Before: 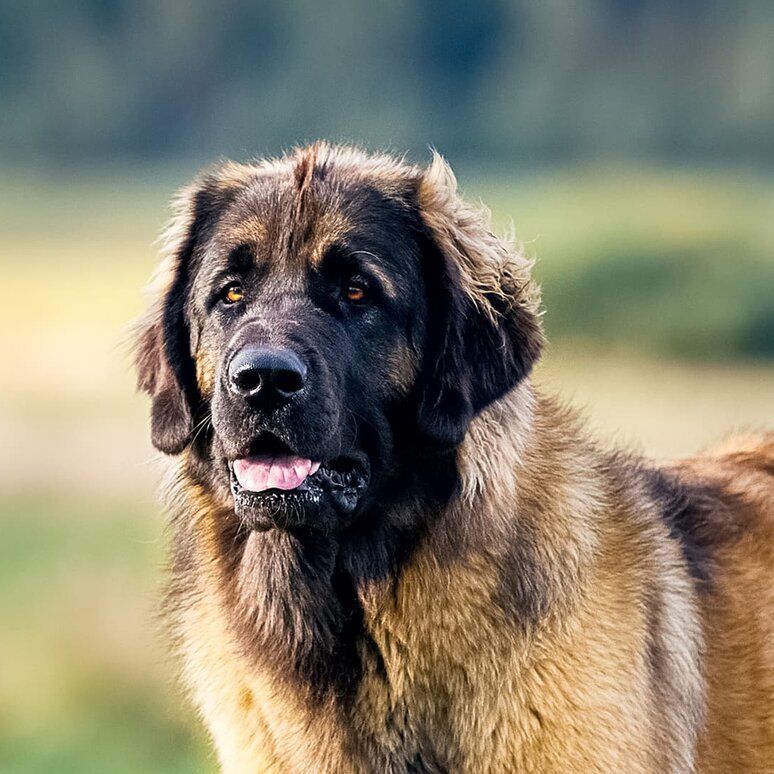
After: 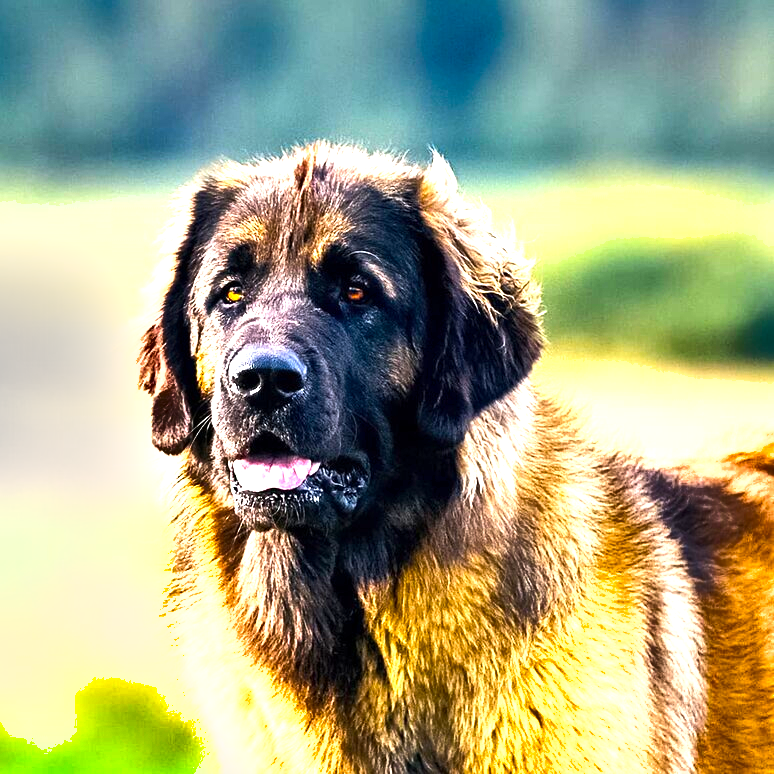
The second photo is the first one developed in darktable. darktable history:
color balance rgb: linear chroma grading › shadows -10%, linear chroma grading › global chroma 20%, perceptual saturation grading › global saturation 15%, perceptual brilliance grading › global brilliance 30%, perceptual brilliance grading › highlights 12%, perceptual brilliance grading › mid-tones 24%, global vibrance 20%
shadows and highlights: shadows 12, white point adjustment 1.2, soften with gaussian
white balance: red 1, blue 1
